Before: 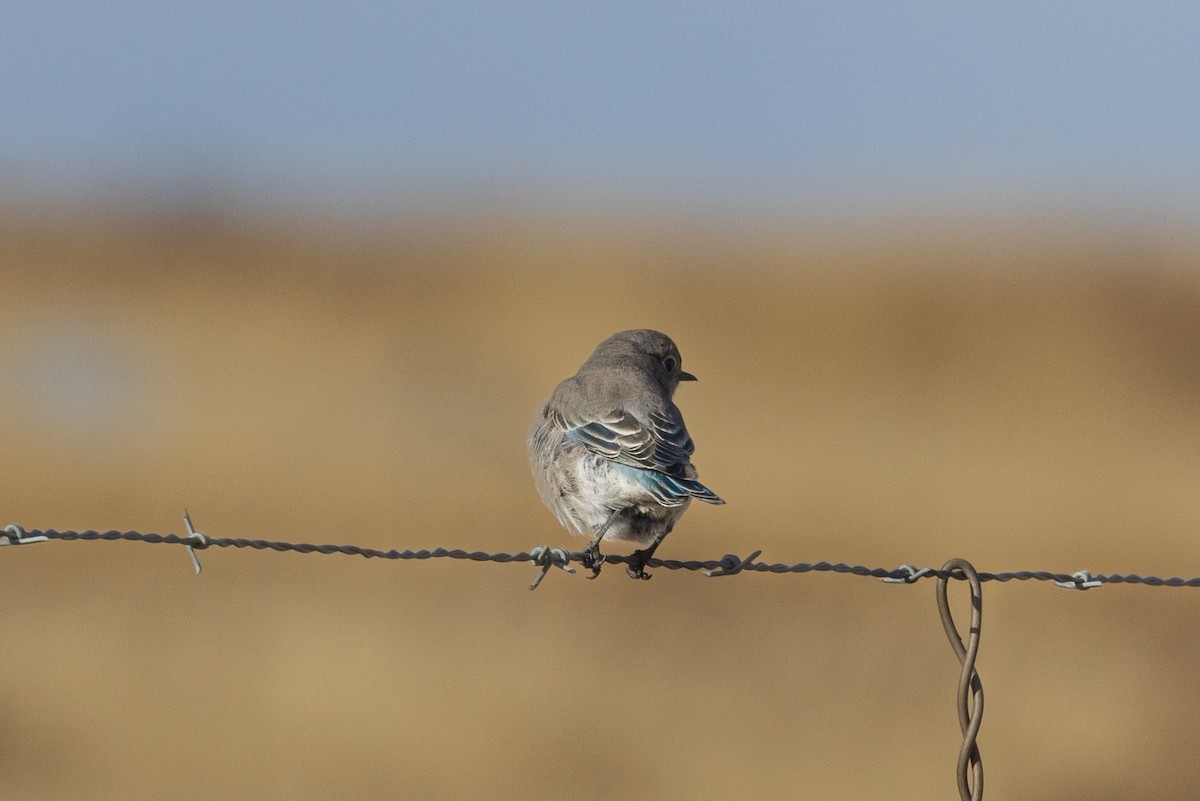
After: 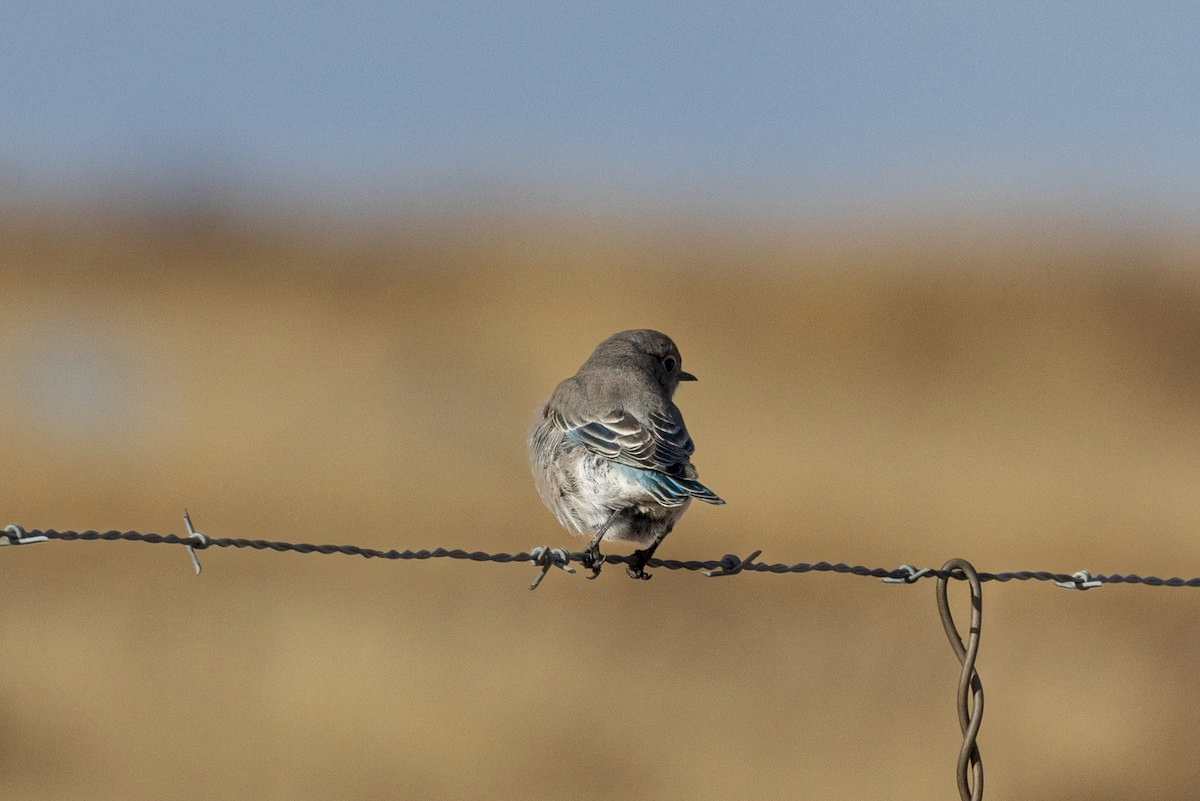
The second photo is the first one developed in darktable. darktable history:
local contrast: highlights 25%, shadows 75%, midtone range 0.75
shadows and highlights: soften with gaussian
